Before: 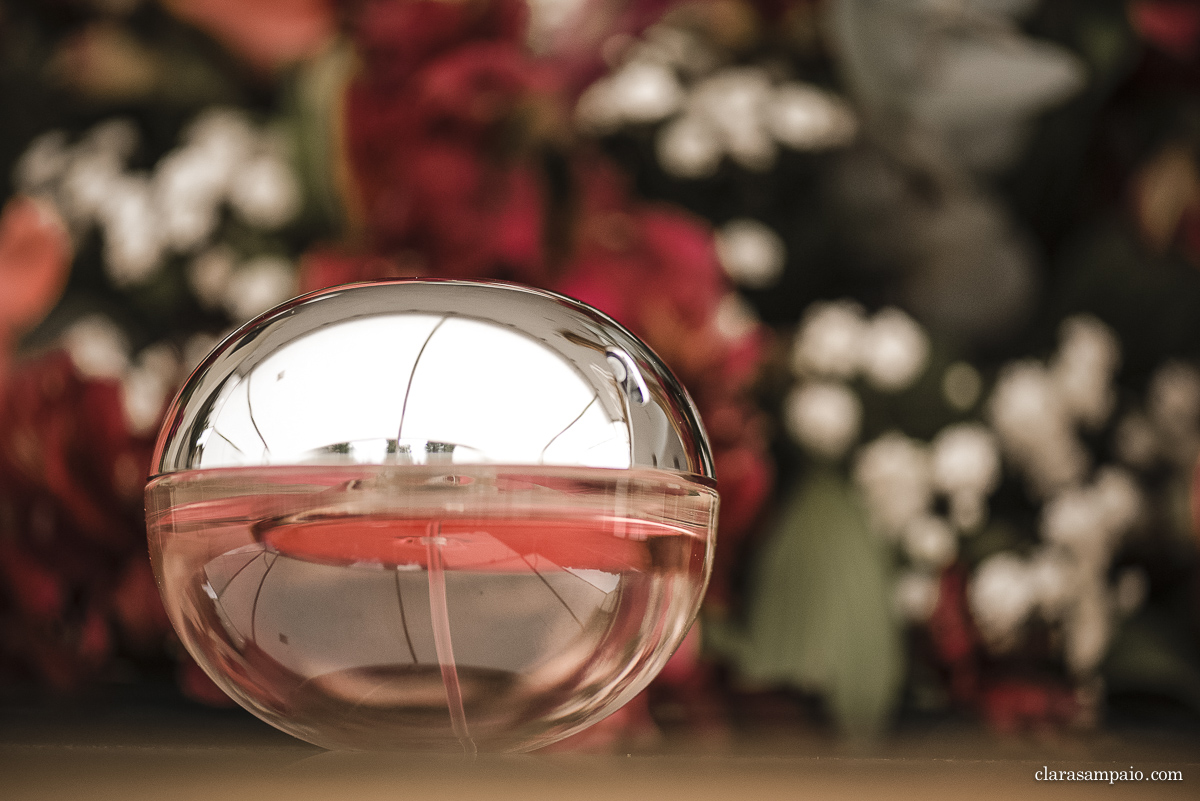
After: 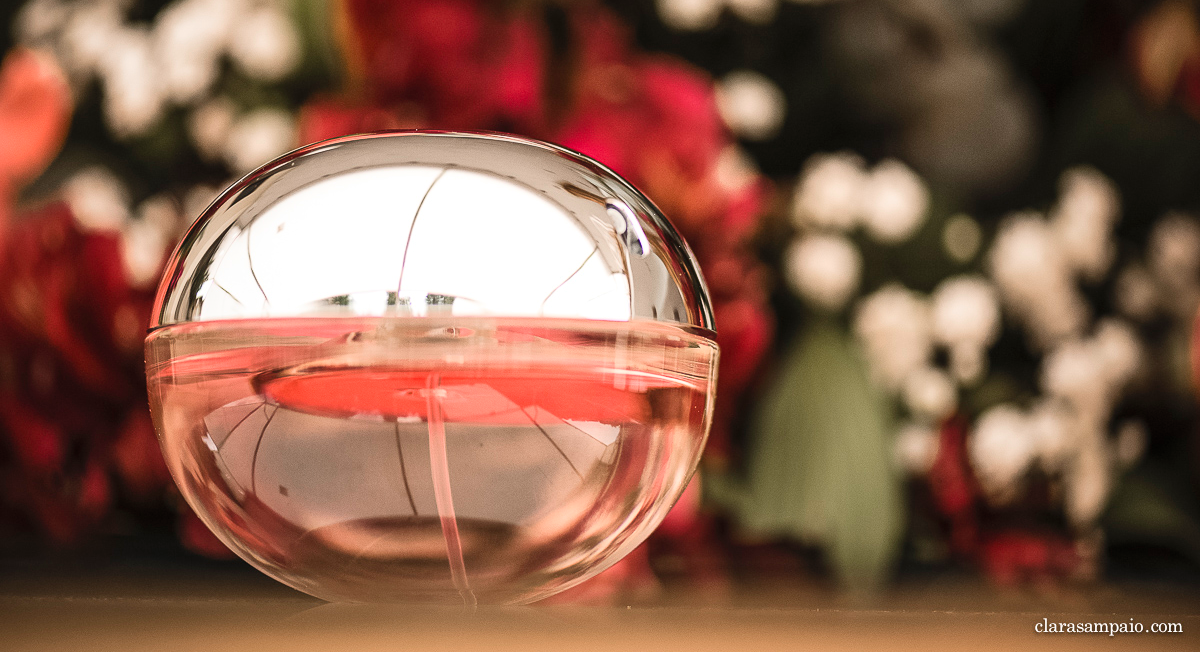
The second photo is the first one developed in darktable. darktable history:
crop and rotate: top 18.507%
contrast brightness saturation: contrast 0.2, brightness 0.16, saturation 0.22
